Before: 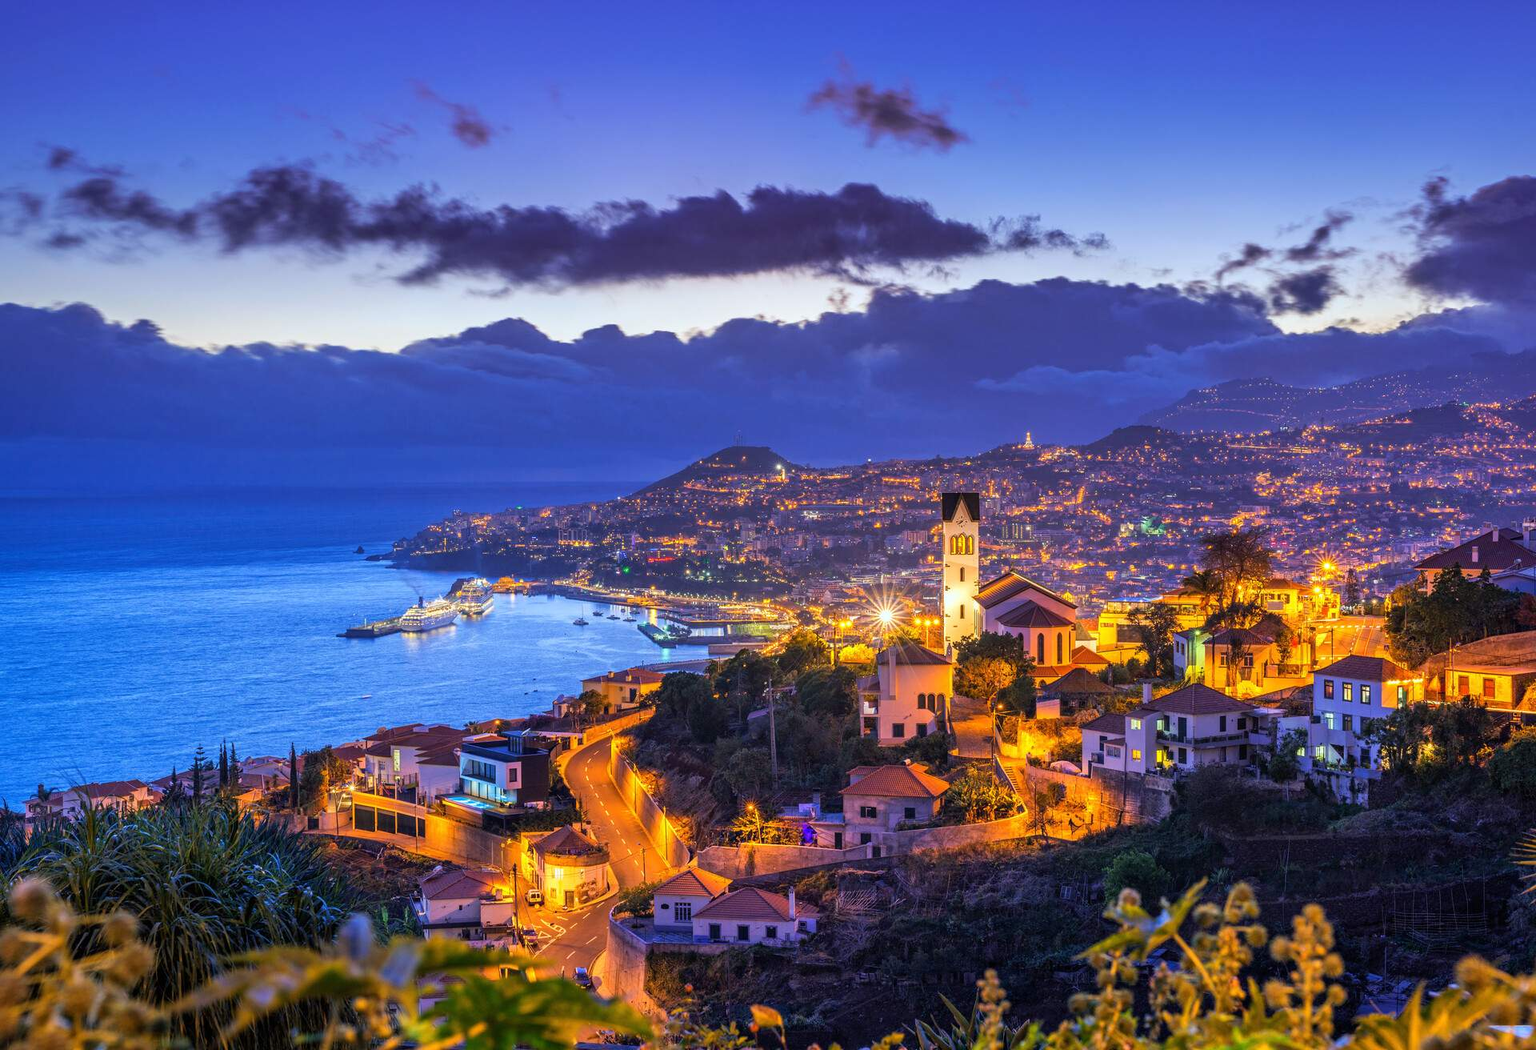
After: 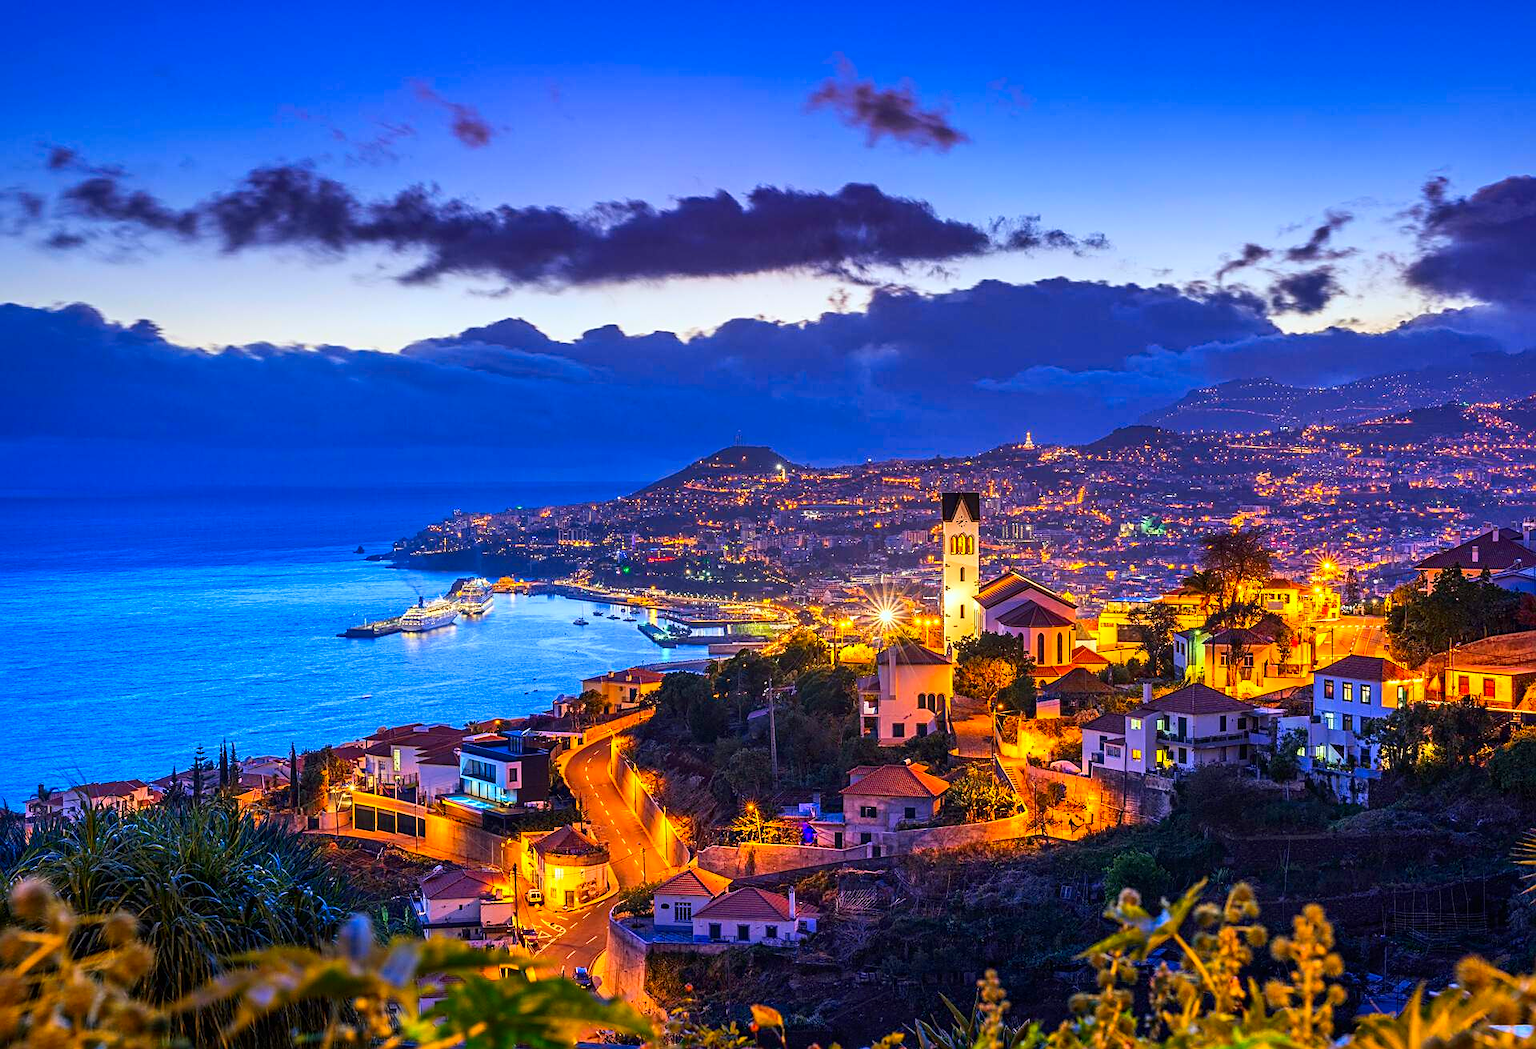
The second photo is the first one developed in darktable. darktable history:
sharpen: on, module defaults
contrast brightness saturation: contrast 0.157, saturation 0.322
